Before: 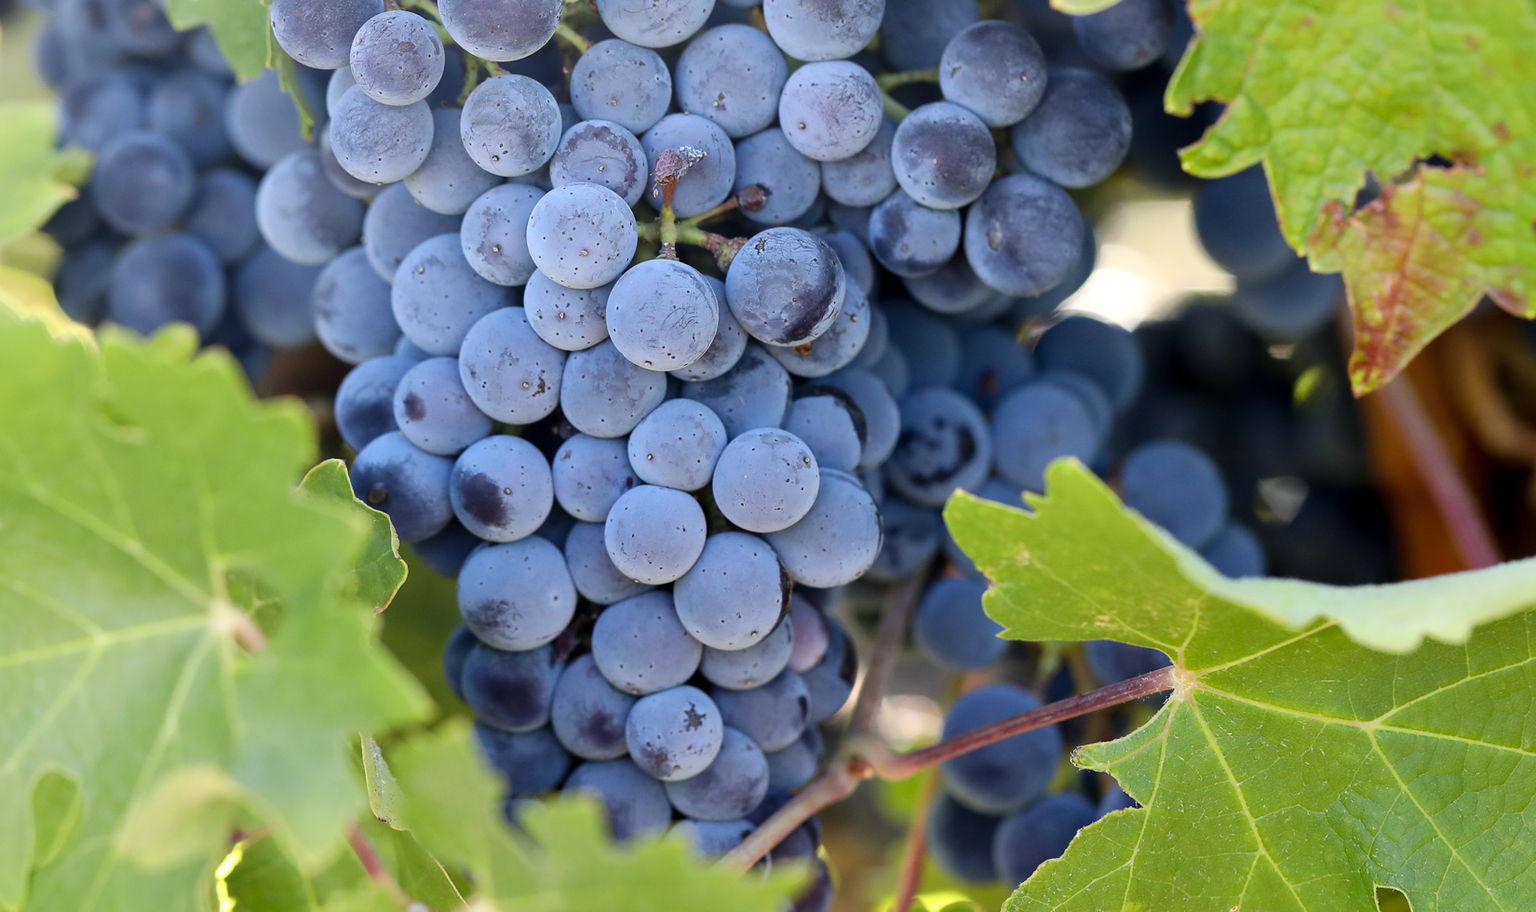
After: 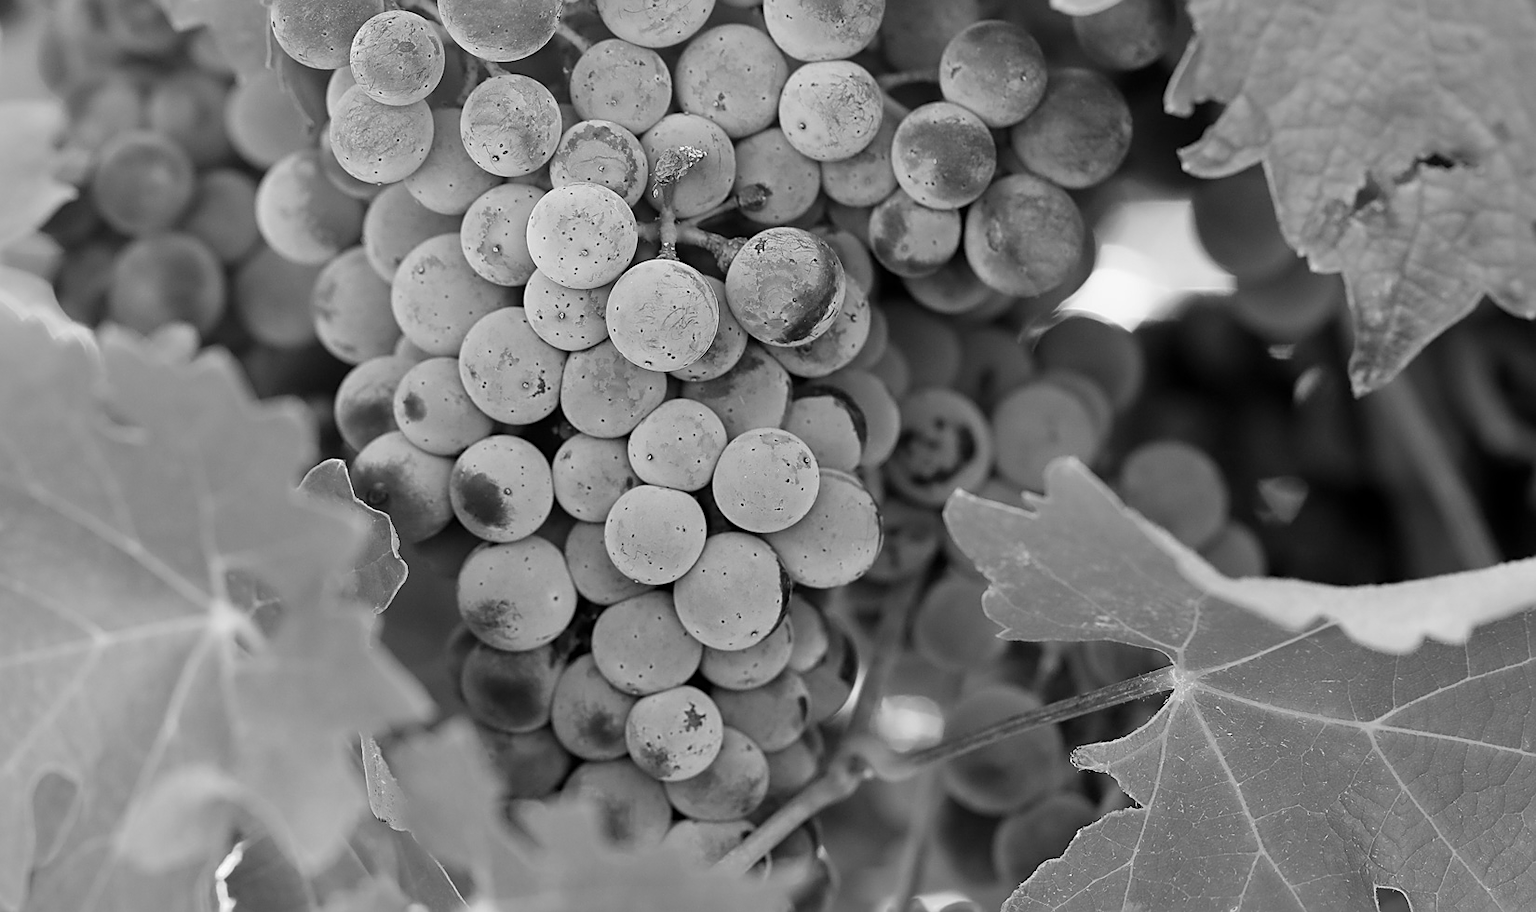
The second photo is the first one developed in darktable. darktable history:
color calibration: output gray [0.22, 0.42, 0.37, 0], gray › normalize channels true, illuminant same as pipeline (D50), adaptation XYZ, x 0.346, y 0.359, gamut compression 0
sharpen: on, module defaults
